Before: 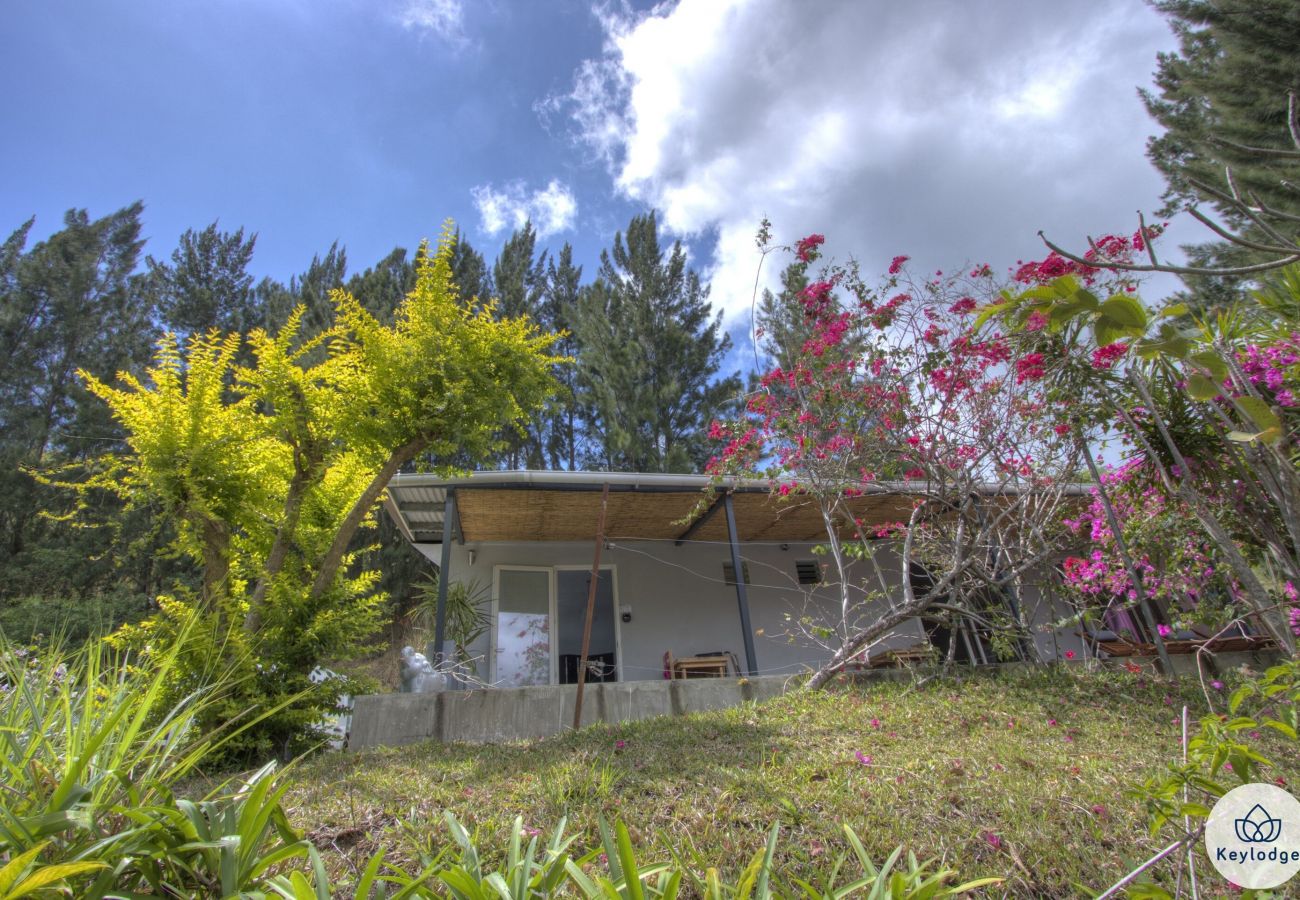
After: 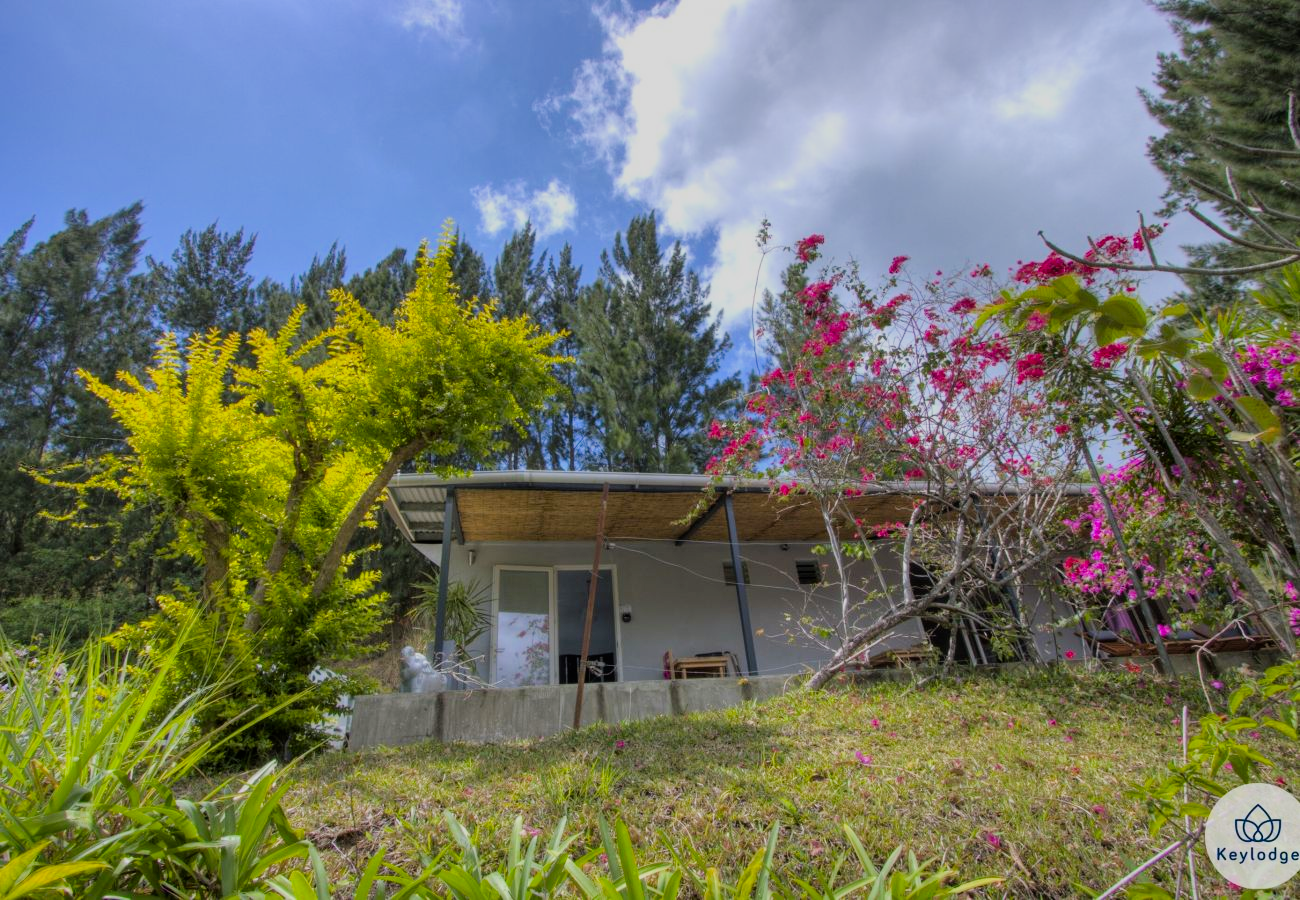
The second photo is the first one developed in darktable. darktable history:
color zones: curves: ch1 [(0, 0.469) (0.01, 0.469) (0.12, 0.446) (0.248, 0.469) (0.5, 0.5) (0.748, 0.5) (0.99, 0.469) (1, 0.469)]
color balance rgb: shadows lift › chroma 0.88%, shadows lift › hue 116.04°, perceptual saturation grading › global saturation 10.28%
filmic rgb: black relative exposure -7.65 EV, white relative exposure 4.56 EV, hardness 3.61
contrast brightness saturation: contrast 0.085, saturation 0.284
